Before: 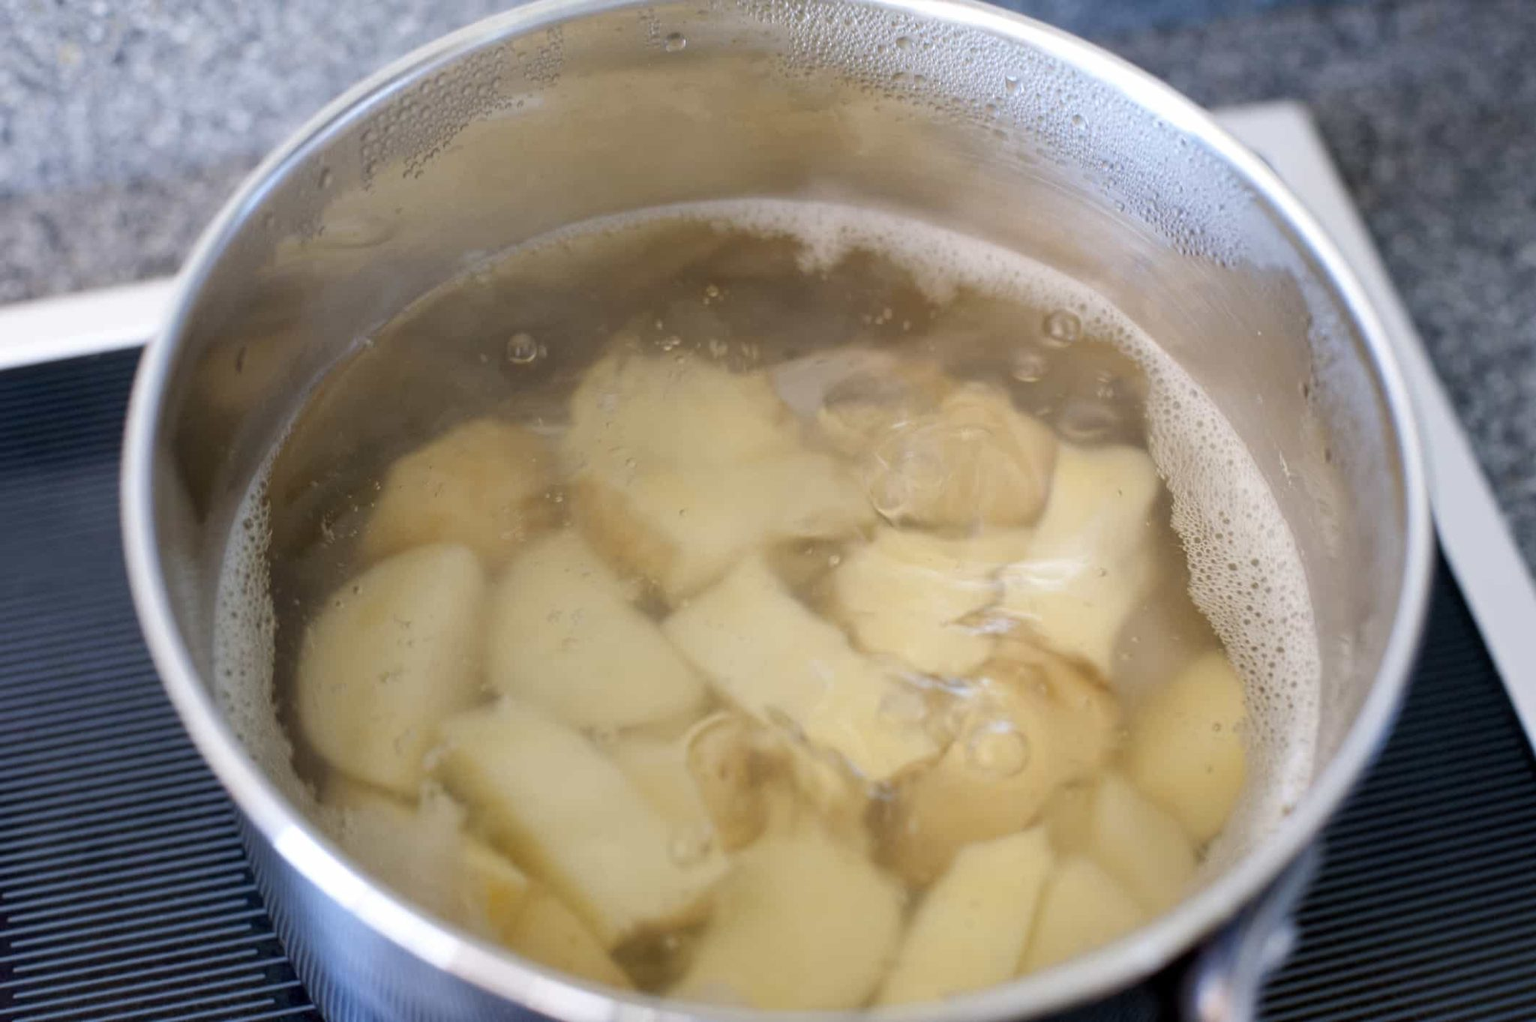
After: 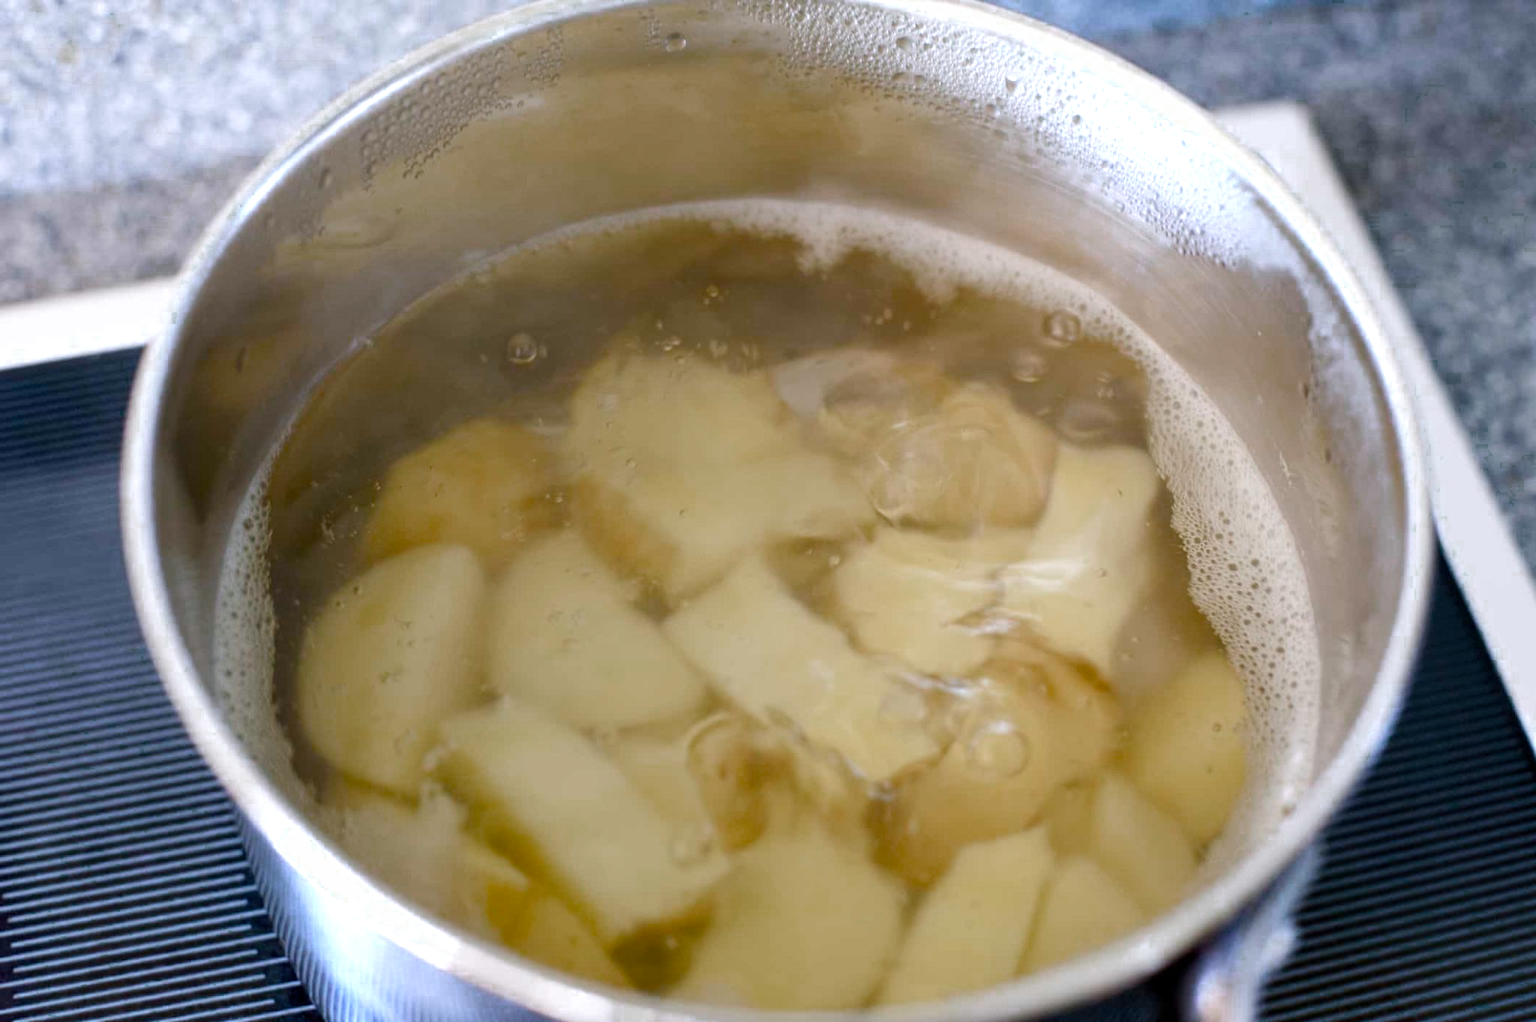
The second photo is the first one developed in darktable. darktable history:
color zones: curves: ch0 [(0.203, 0.433) (0.607, 0.517) (0.697, 0.696) (0.705, 0.897)]
color balance rgb: shadows lift › luminance -4.713%, shadows lift › chroma 1.085%, shadows lift › hue 218.73°, perceptual saturation grading › global saturation 23.9%, perceptual saturation grading › highlights -24.447%, perceptual saturation grading › mid-tones 24.684%, perceptual saturation grading › shadows 39.029%
